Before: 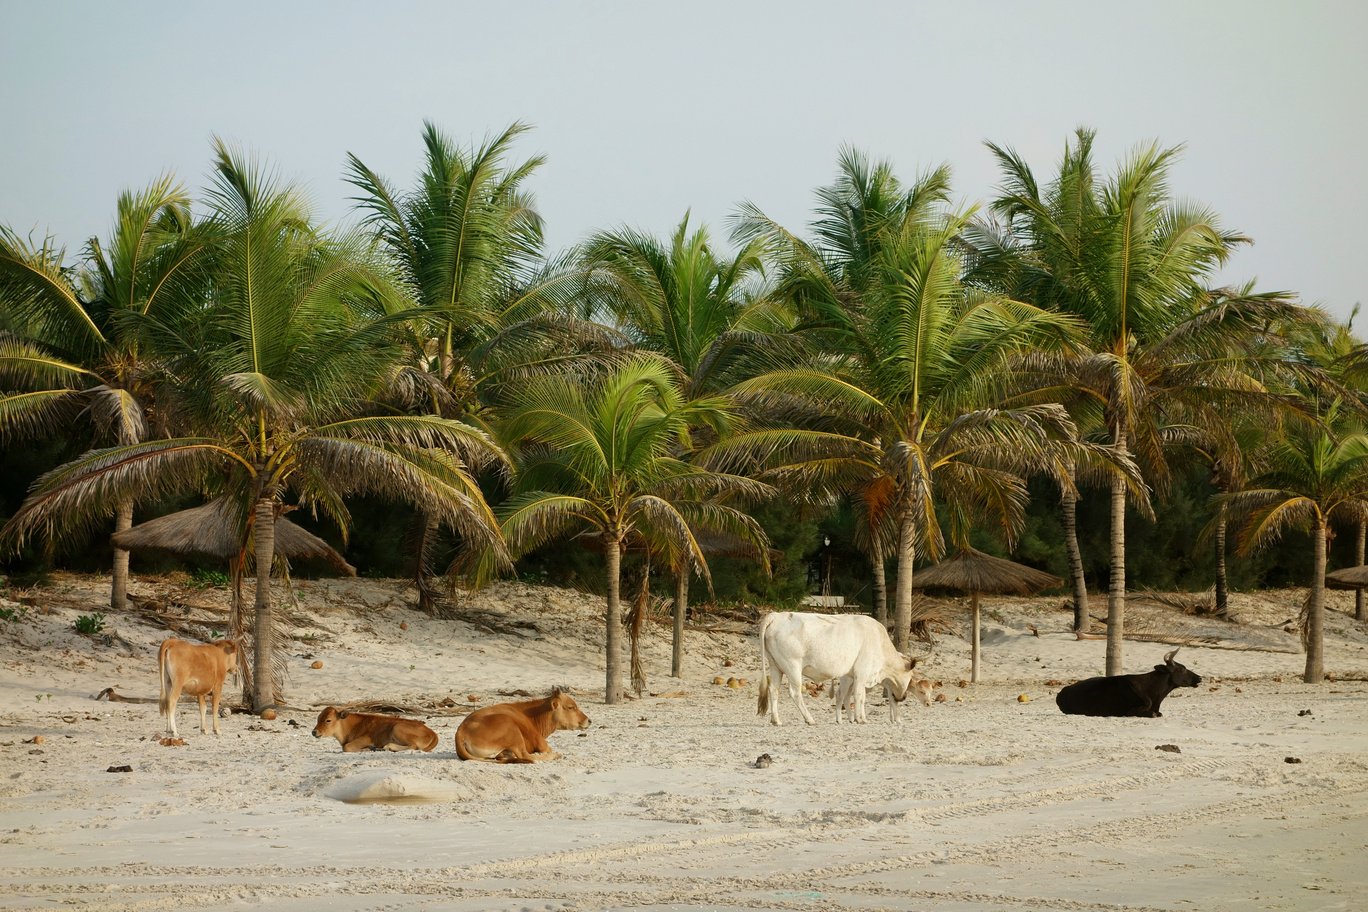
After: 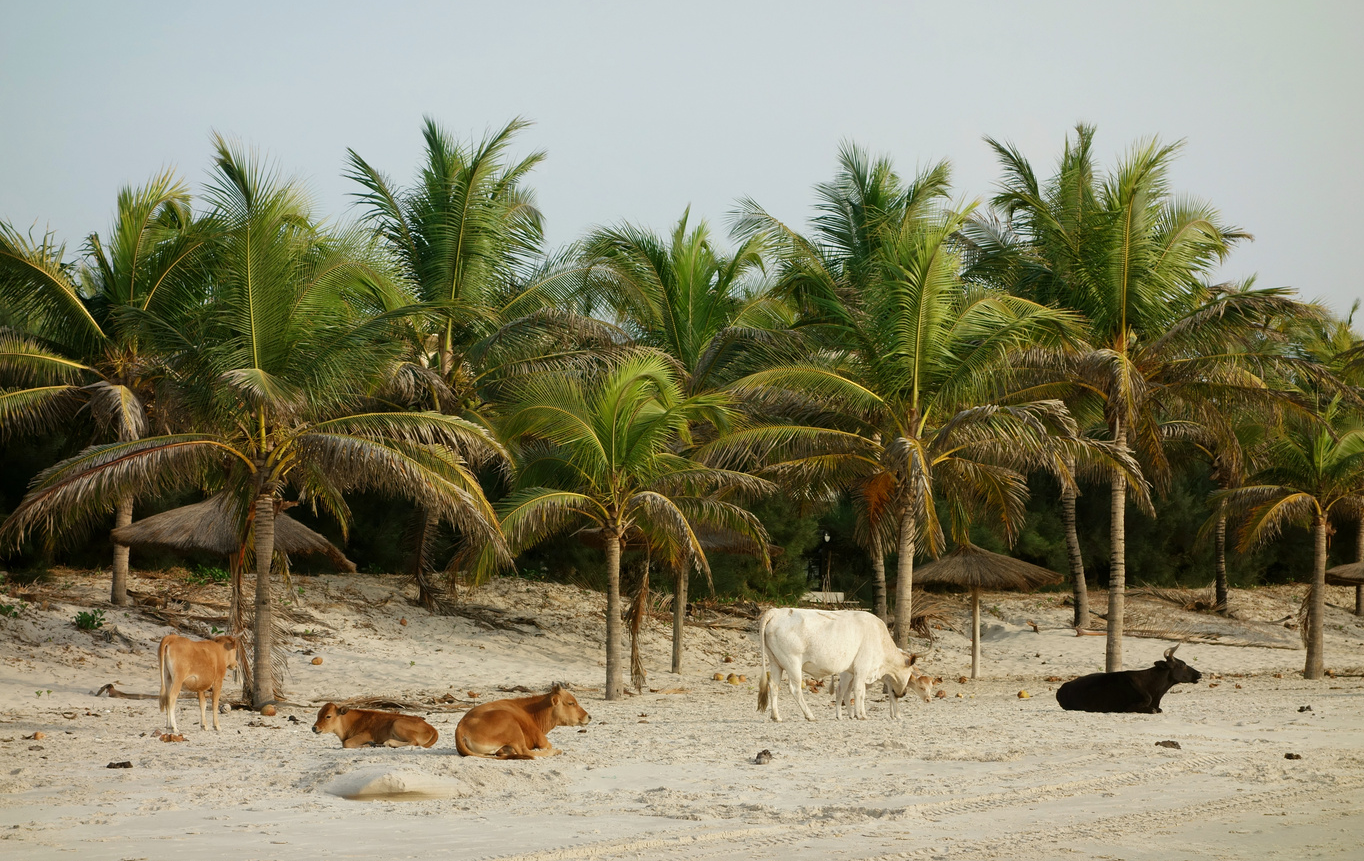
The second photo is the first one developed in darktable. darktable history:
crop: top 0.448%, right 0.264%, bottom 5.045%
white balance: emerald 1
